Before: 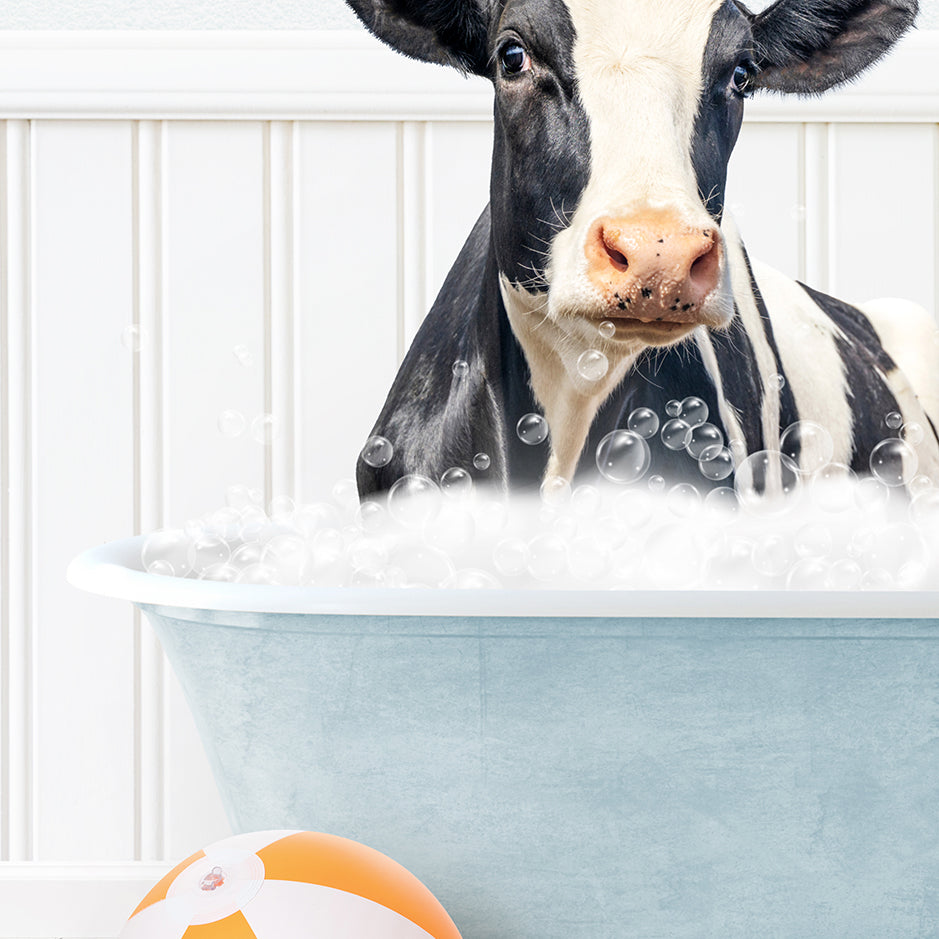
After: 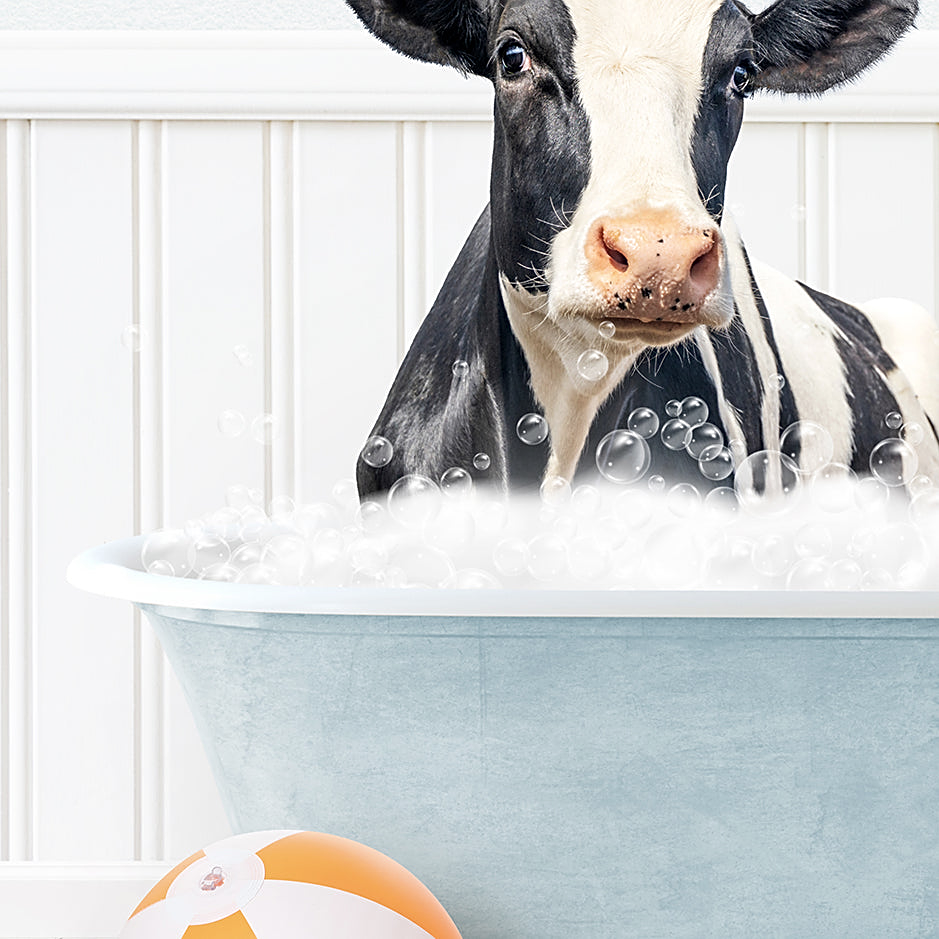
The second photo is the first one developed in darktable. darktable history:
sharpen: amount 0.491
contrast brightness saturation: saturation -0.097
